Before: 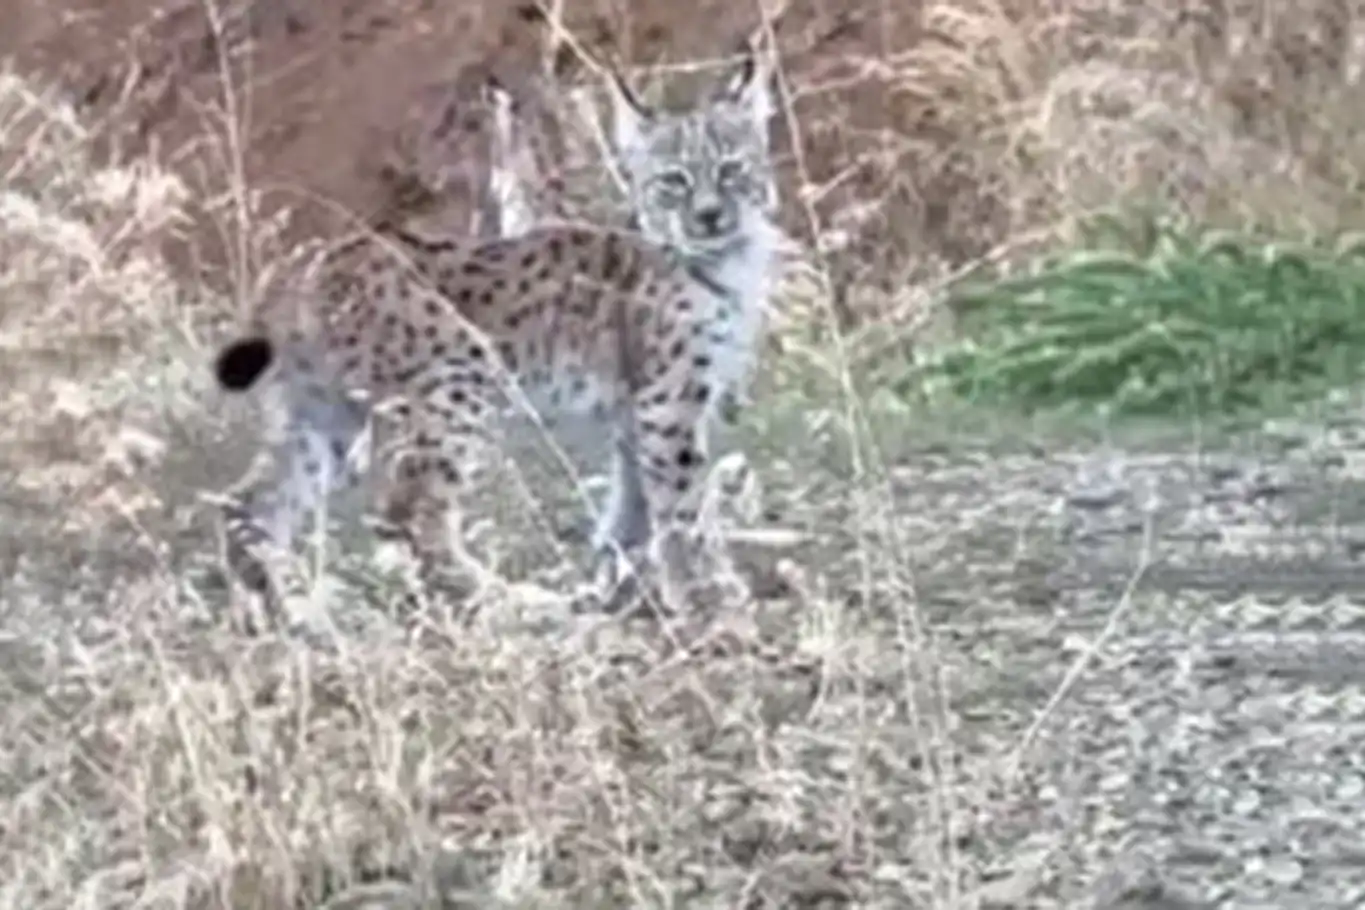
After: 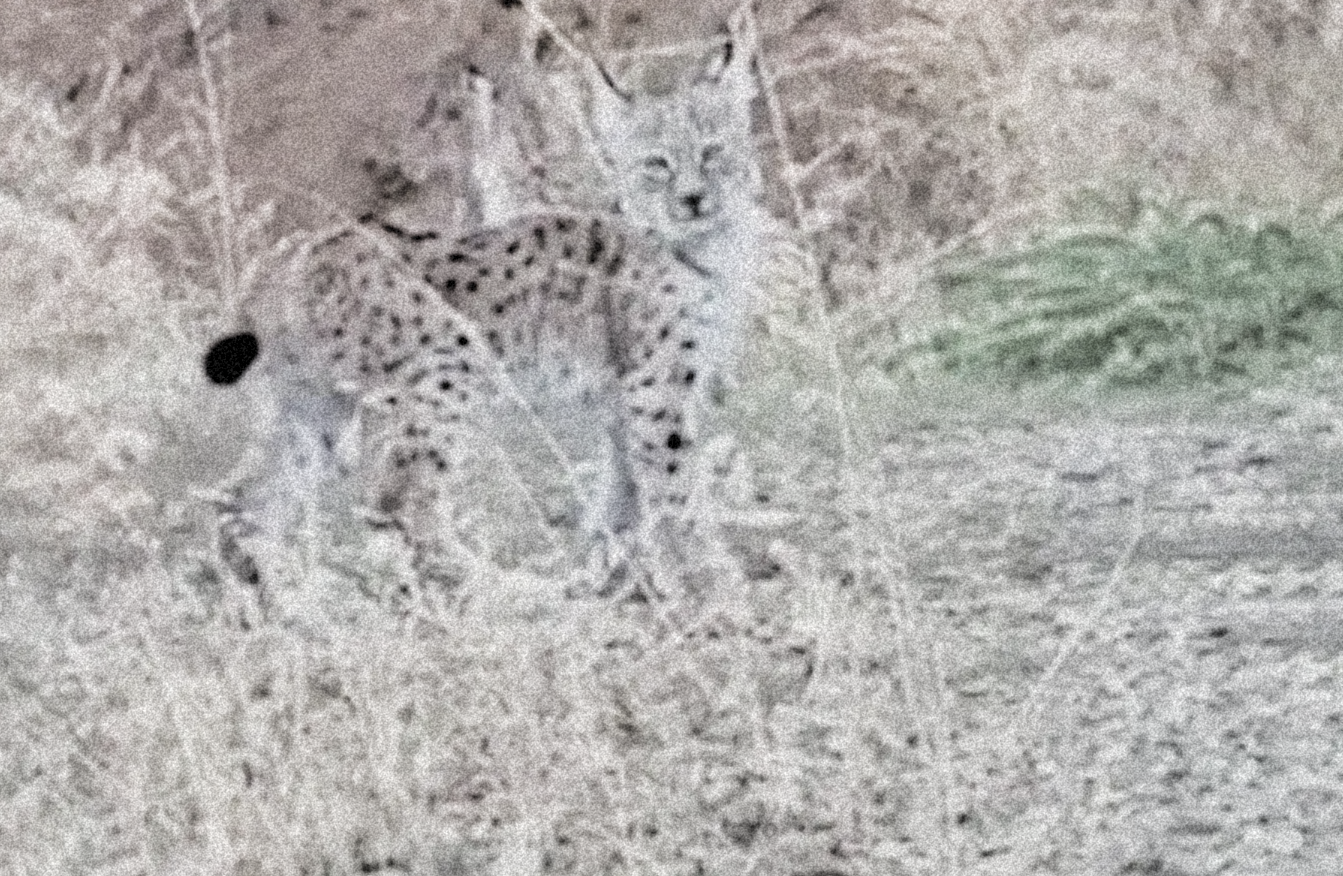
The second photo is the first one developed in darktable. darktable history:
contrast equalizer: y [[0.509, 0.517, 0.523, 0.523, 0.517, 0.509], [0.5 ×6], [0.5 ×6], [0 ×6], [0 ×6]]
rotate and perspective: rotation -1.42°, crop left 0.016, crop right 0.984, crop top 0.035, crop bottom 0.965
filmic rgb: black relative exposure -4.14 EV, white relative exposure 5.1 EV, hardness 2.11, contrast 1.165
contrast brightness saturation: brightness 0.18, saturation -0.5
grain: coarseness 46.9 ISO, strength 50.21%, mid-tones bias 0%
